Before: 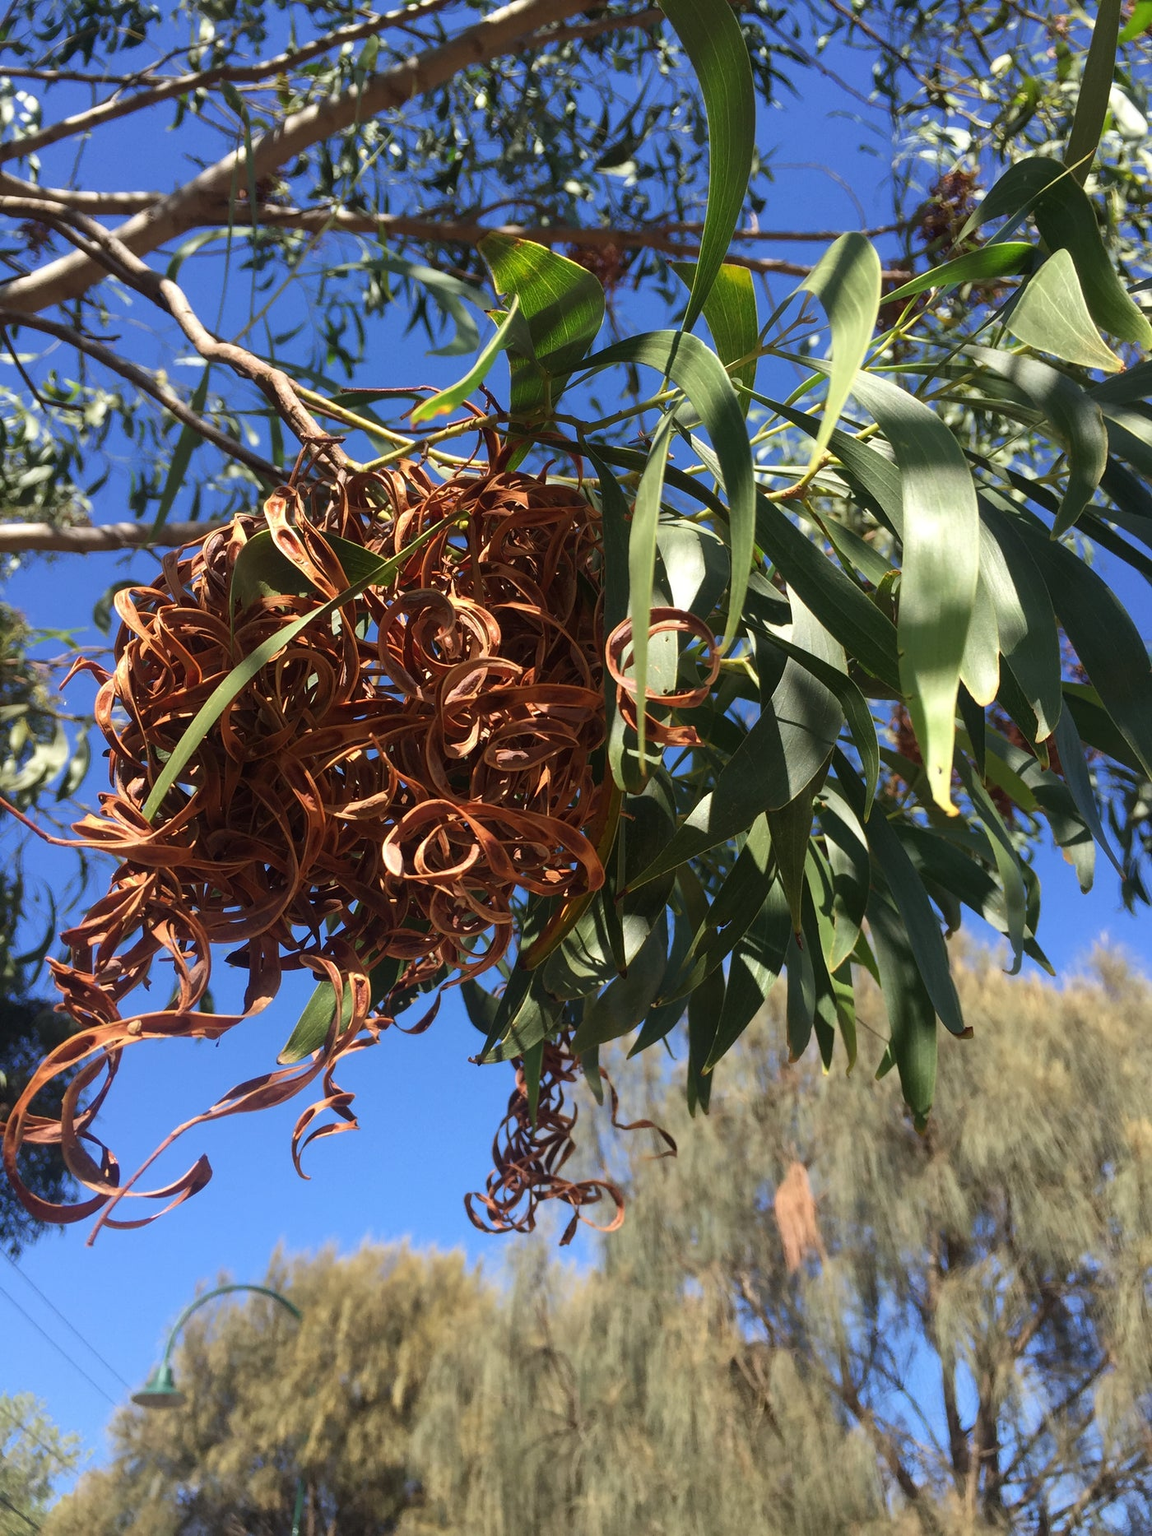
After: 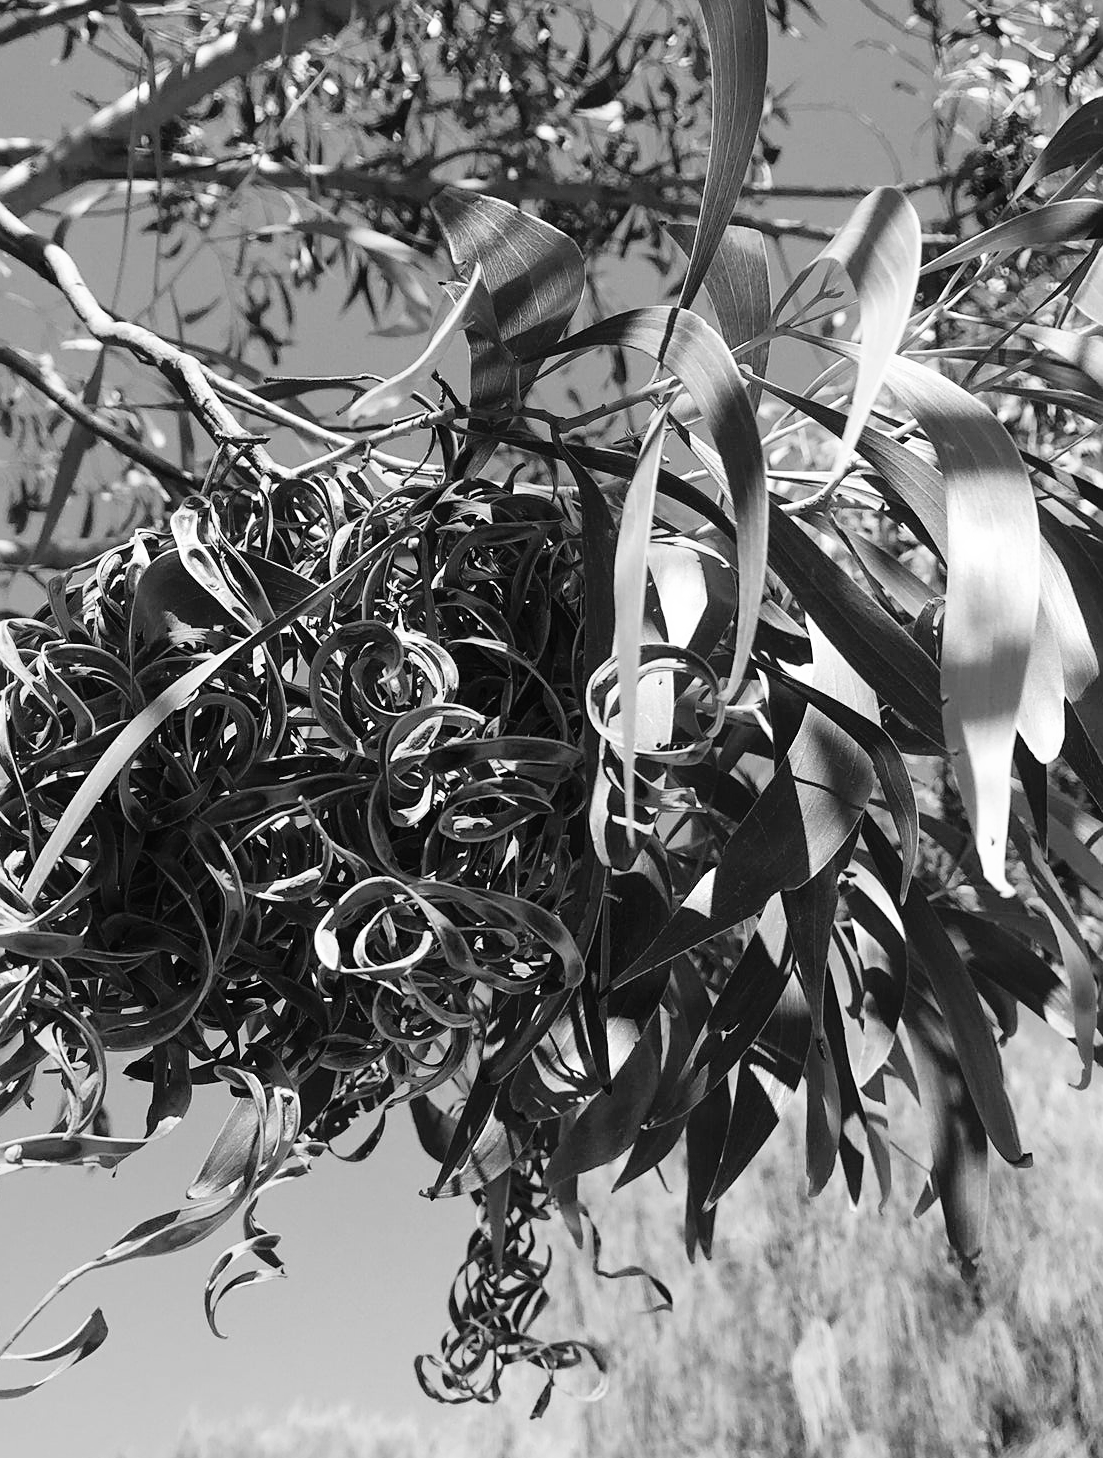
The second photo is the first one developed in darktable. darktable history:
crop and rotate: left 10.77%, top 5.1%, right 10.41%, bottom 16.76%
sharpen: on, module defaults
contrast brightness saturation: brightness 0.28
color correction: highlights a* -10.04, highlights b* -10.37
monochrome: on, module defaults
filmic rgb: black relative exposure -6.43 EV, white relative exposure 2.43 EV, threshold 3 EV, hardness 5.27, latitude 0.1%, contrast 1.425, highlights saturation mix 2%, preserve chrominance no, color science v5 (2021), contrast in shadows safe, contrast in highlights safe, enable highlight reconstruction true
